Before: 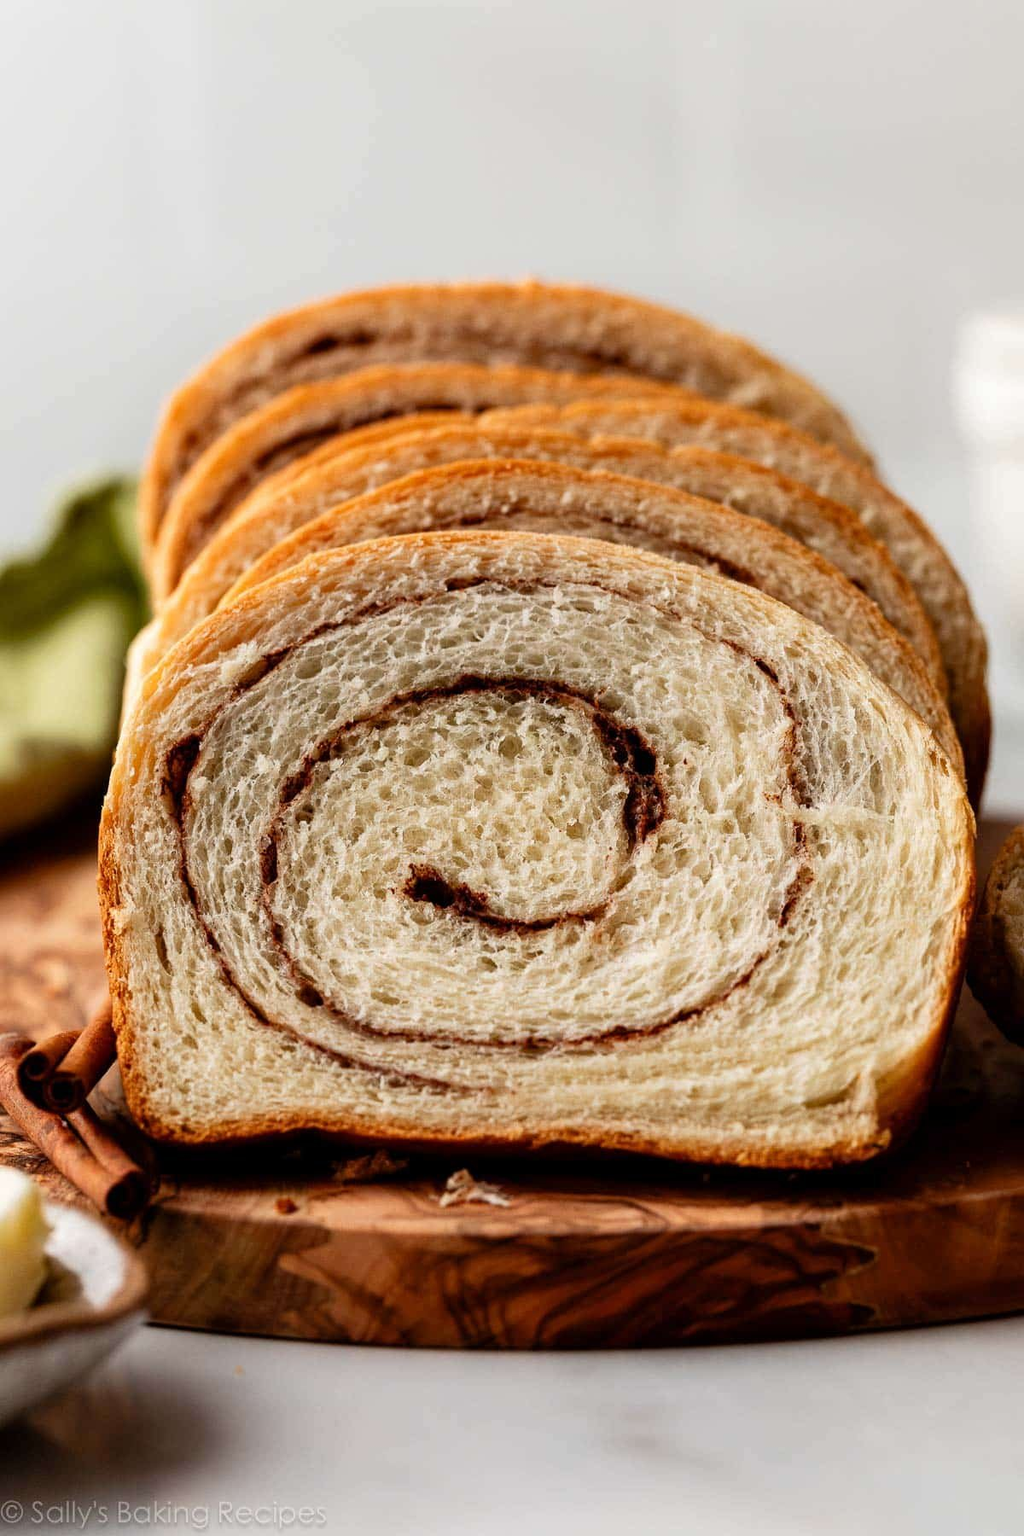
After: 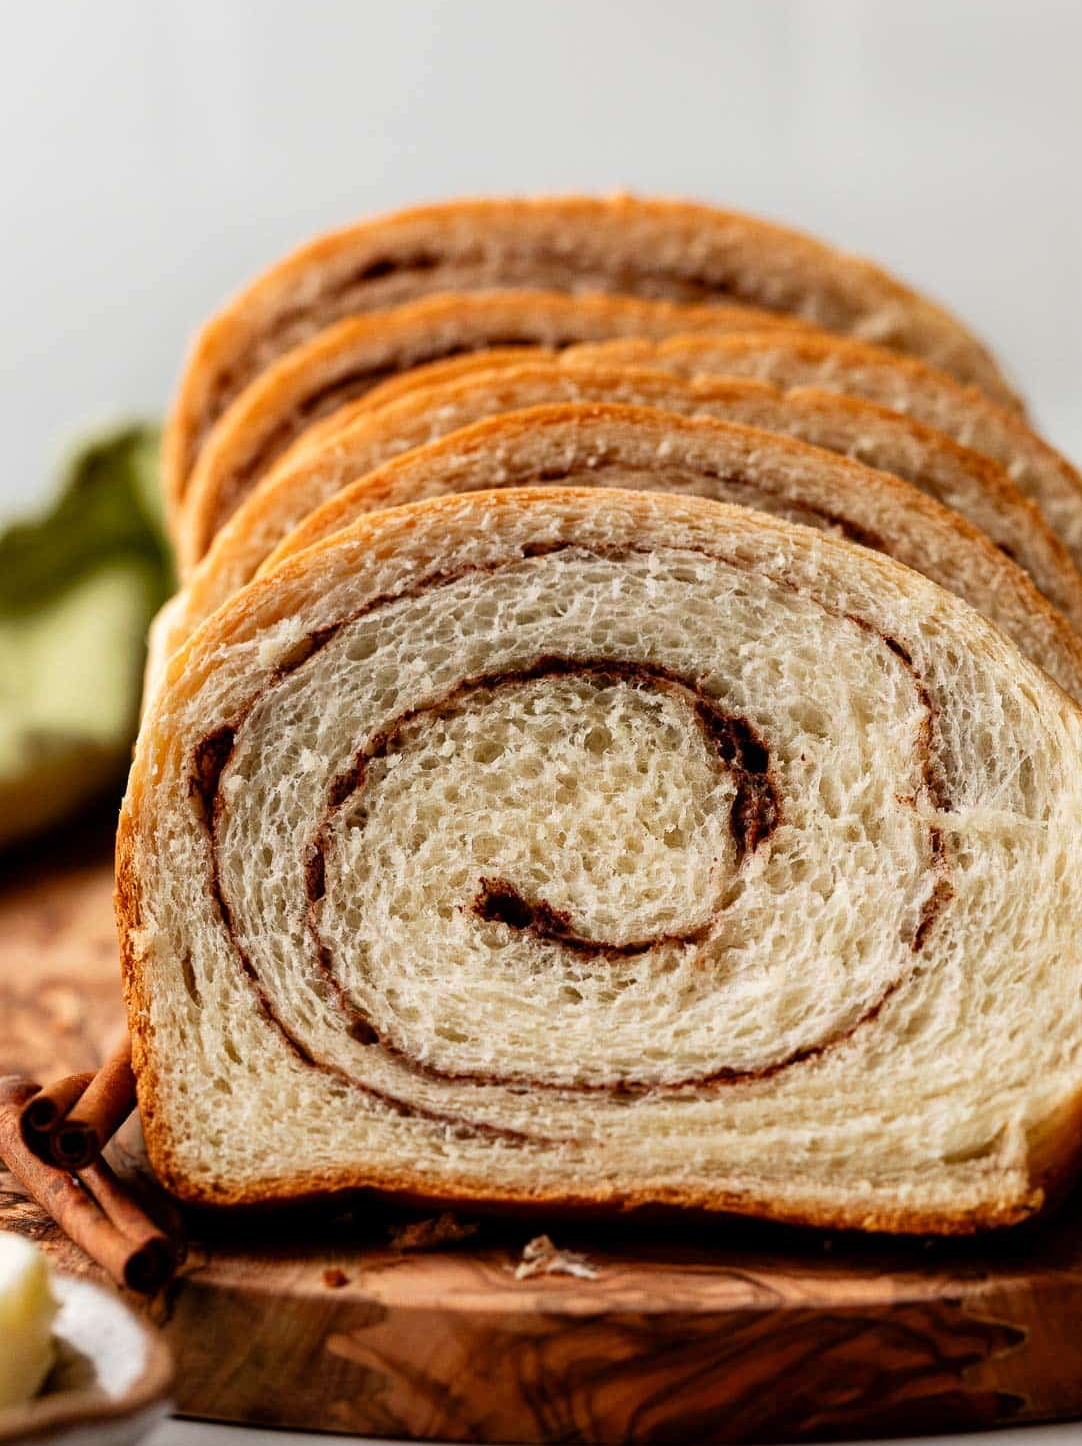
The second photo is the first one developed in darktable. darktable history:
crop: top 7.536%, right 9.814%, bottom 12.09%
